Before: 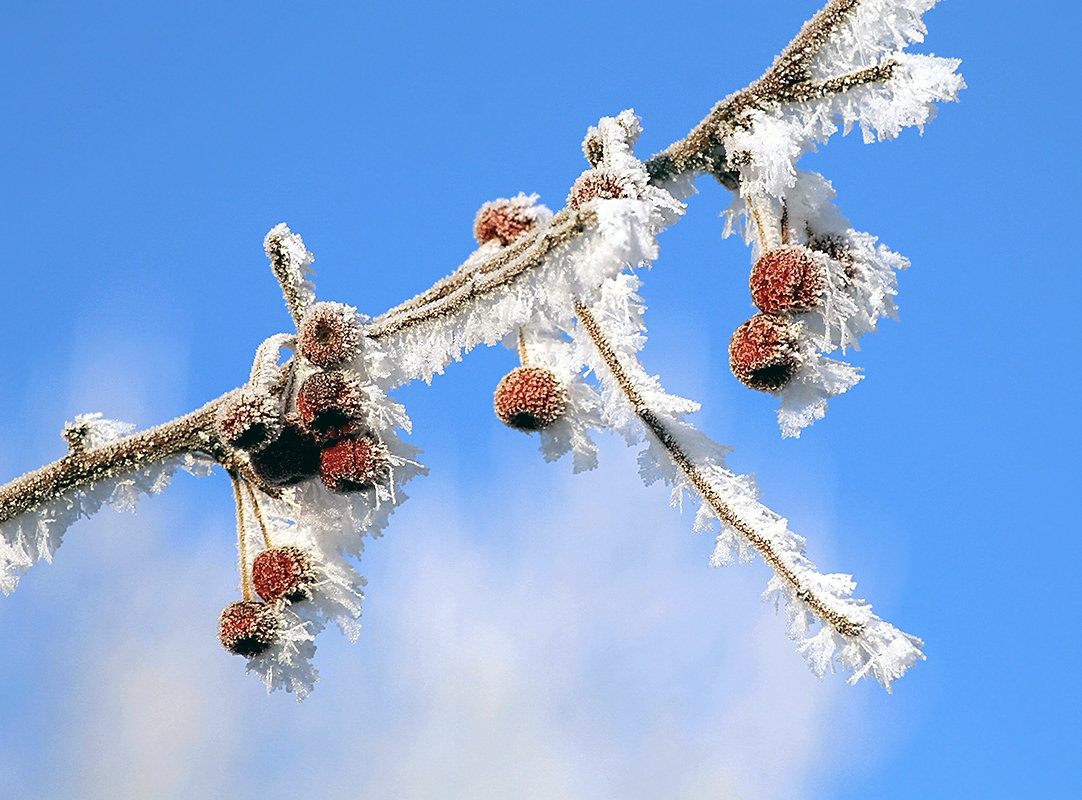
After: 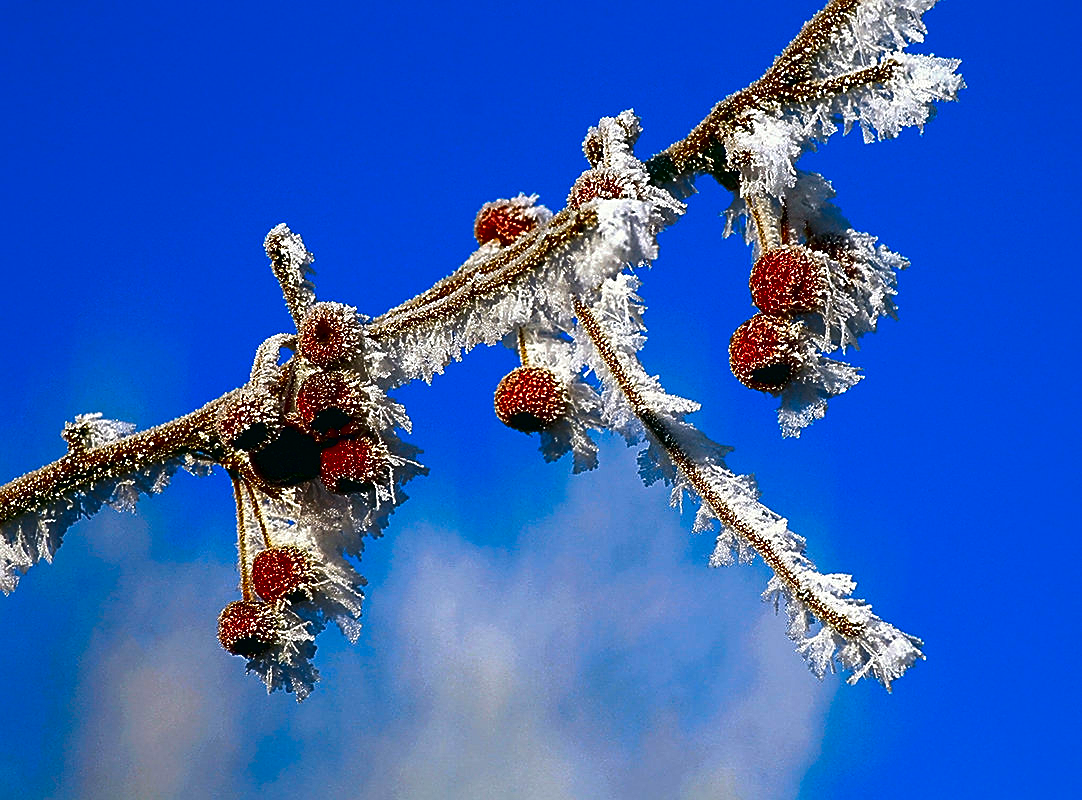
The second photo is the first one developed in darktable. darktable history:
sharpen: on, module defaults
contrast brightness saturation: brightness -0.996, saturation 0.997
